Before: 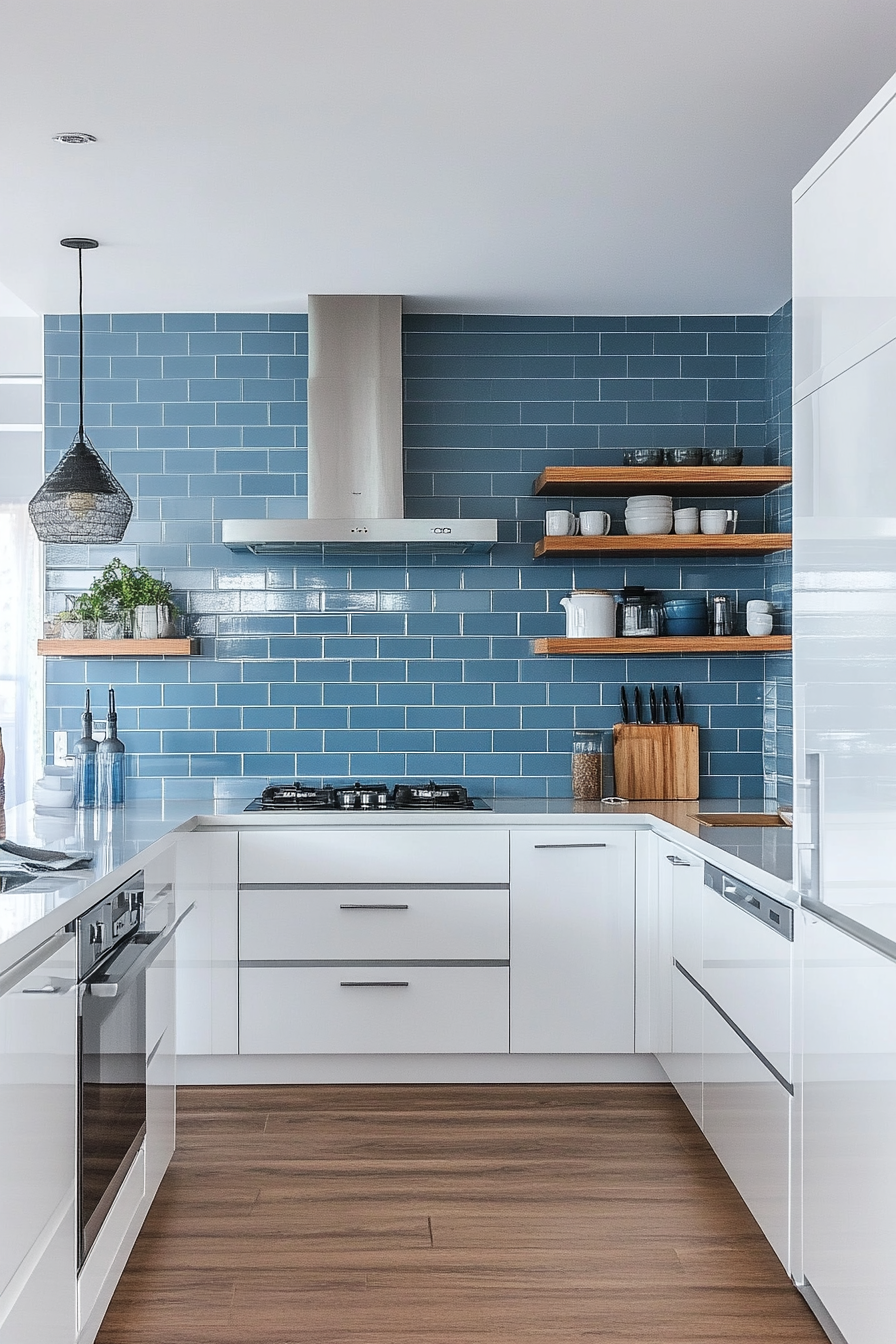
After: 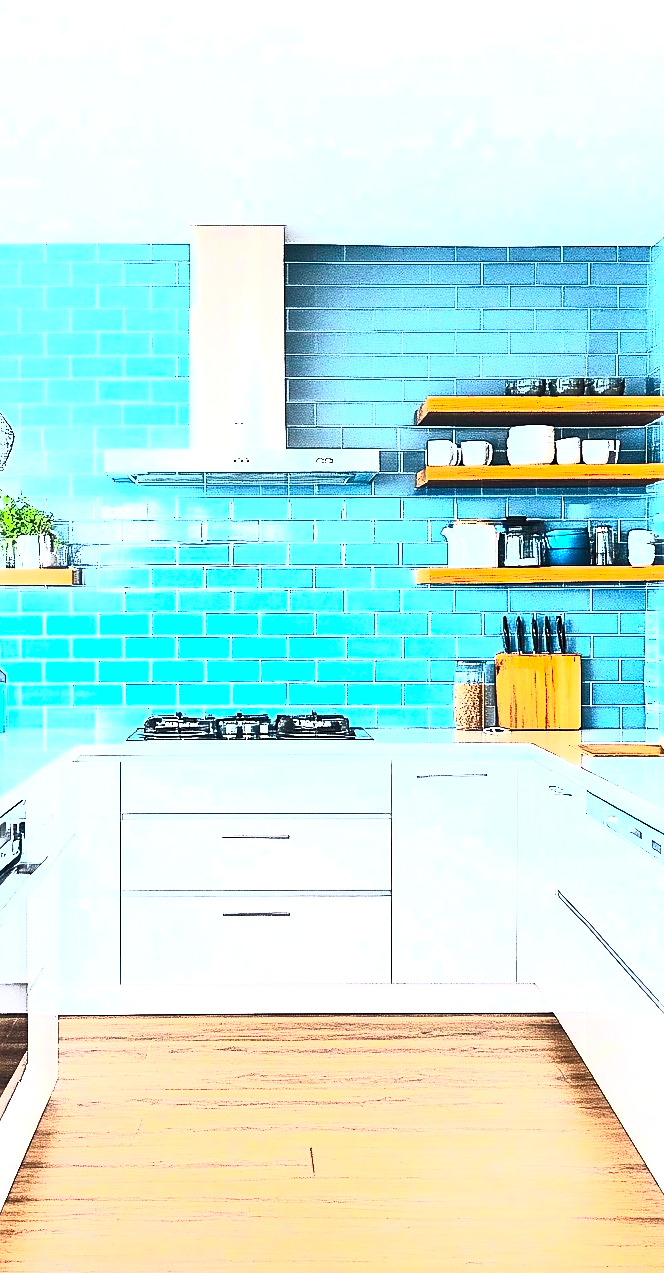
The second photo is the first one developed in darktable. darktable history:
exposure: black level correction 0, exposure 1.517 EV, compensate highlight preservation false
contrast brightness saturation: contrast 0.835, brightness 0.594, saturation 0.599
sharpen: amount 0.495
color balance rgb: shadows lift › luminance -10.389%, shadows lift › chroma 0.922%, shadows lift › hue 112.89°, global offset › chroma 0.064%, global offset › hue 253.96°, perceptual saturation grading › global saturation 17.261%, perceptual brilliance grading › highlights 13.252%, perceptual brilliance grading › mid-tones 9.024%, perceptual brilliance grading › shadows -17.145%
crop and rotate: left 13.227%, top 5.27%, right 12.59%
